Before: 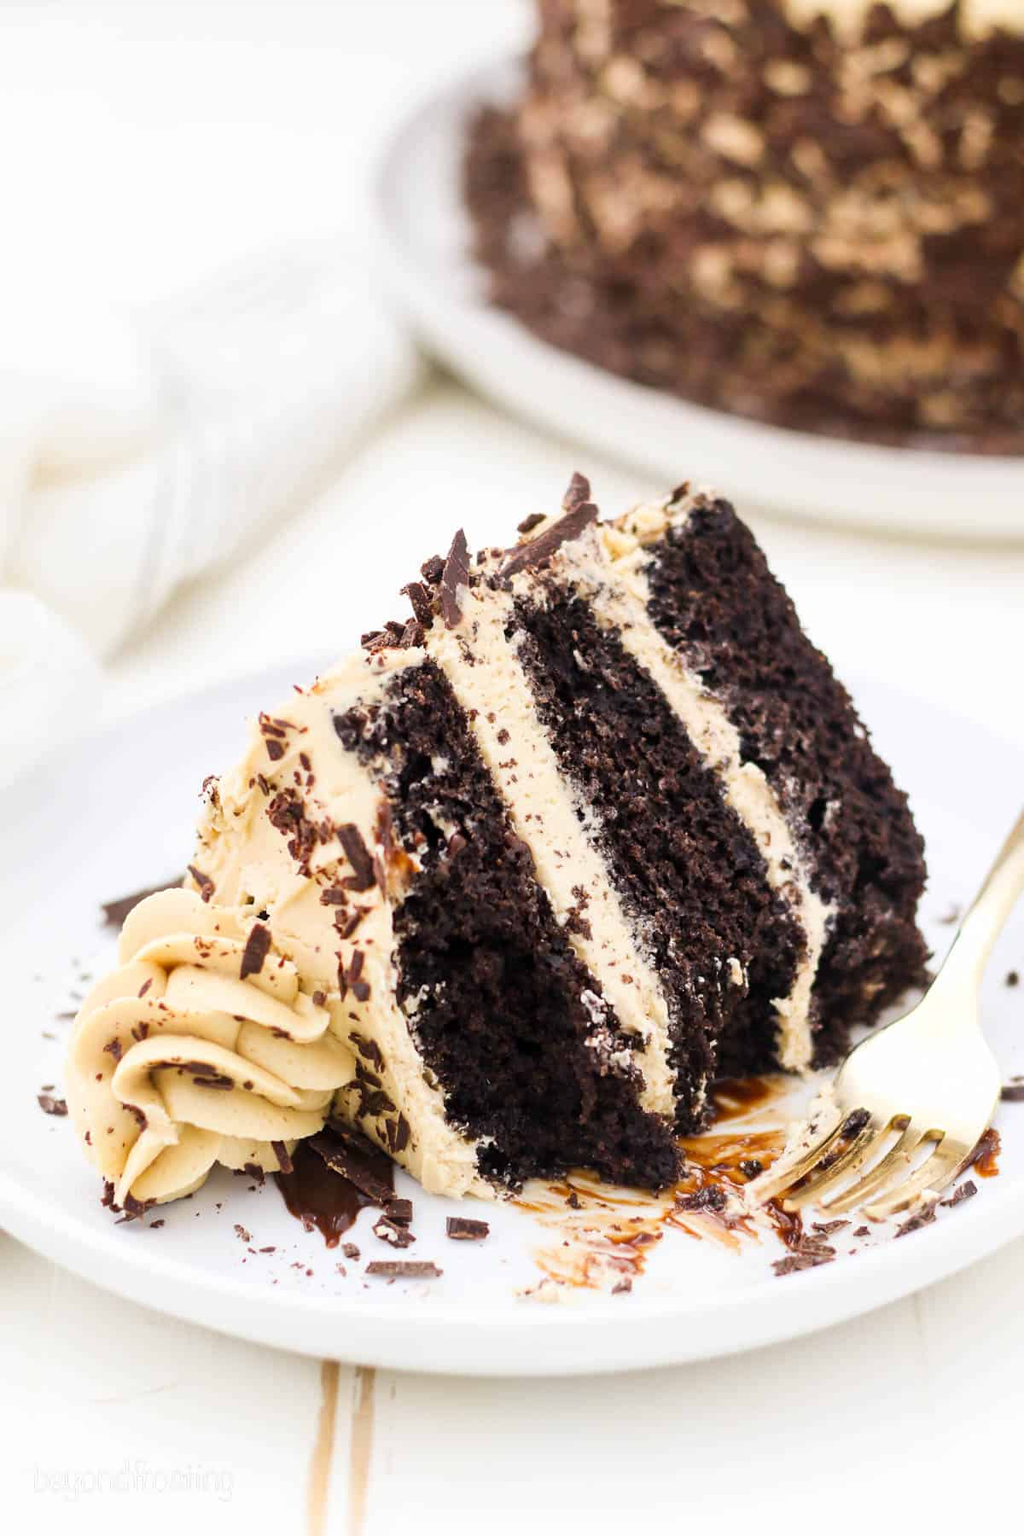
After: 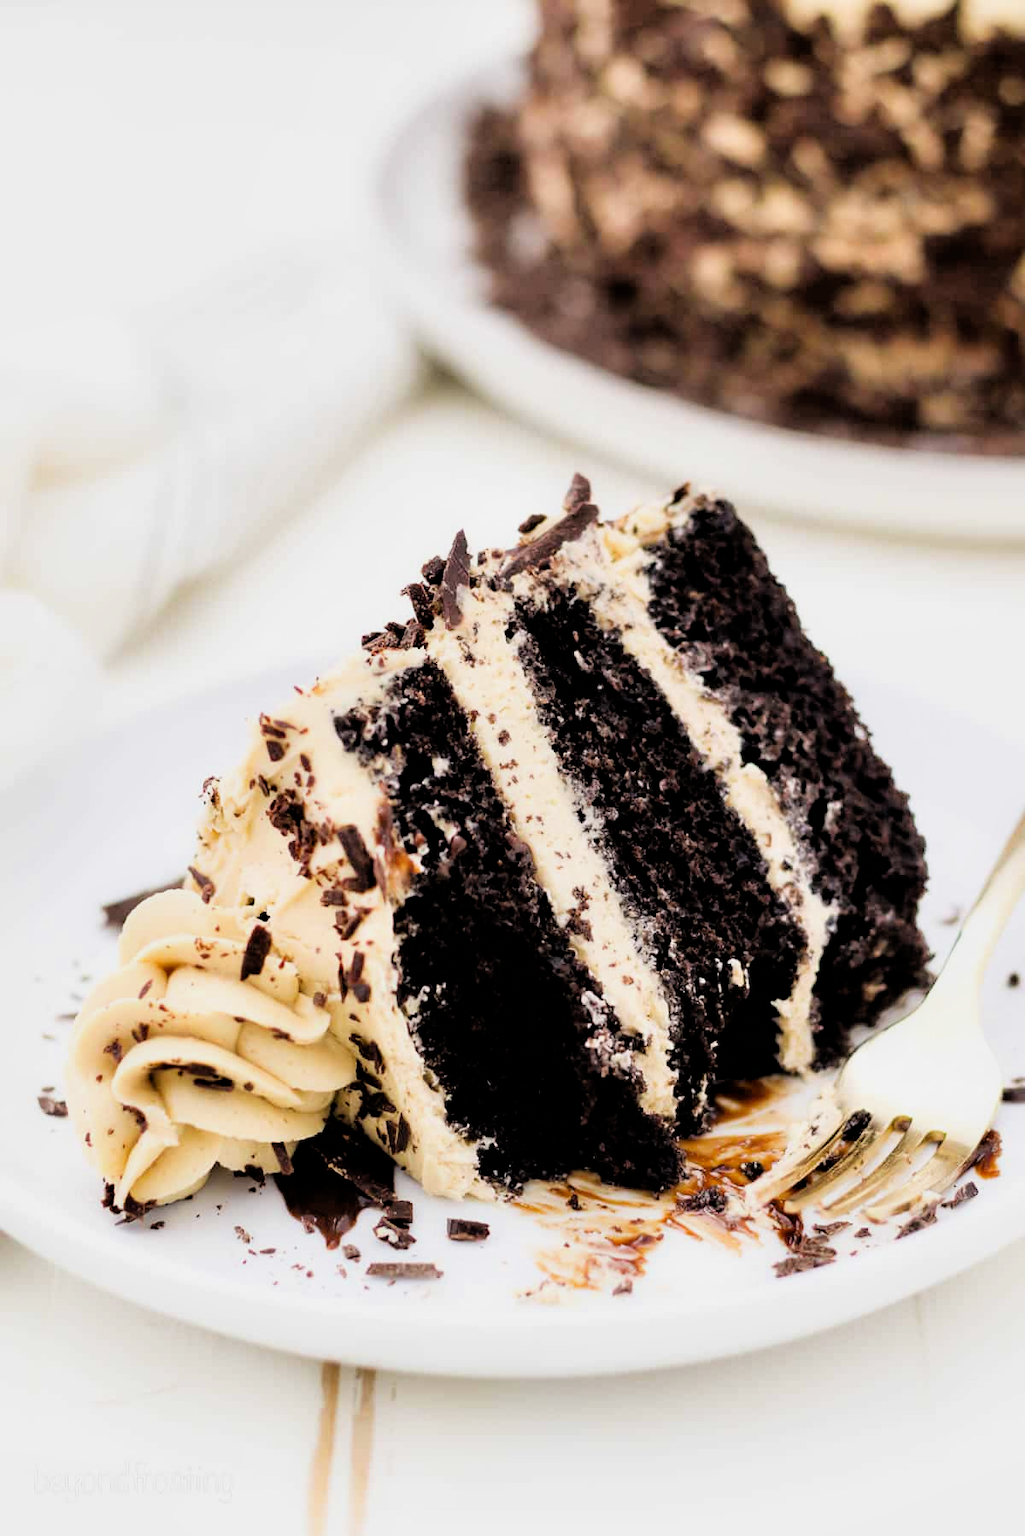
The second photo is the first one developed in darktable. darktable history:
contrast equalizer: y [[0.579, 0.58, 0.505, 0.5, 0.5, 0.5], [0.5 ×6], [0.5 ×6], [0 ×6], [0 ×6]]
crop: bottom 0.071%
filmic rgb: black relative exposure -3.92 EV, white relative exposure 3.14 EV, hardness 2.87
